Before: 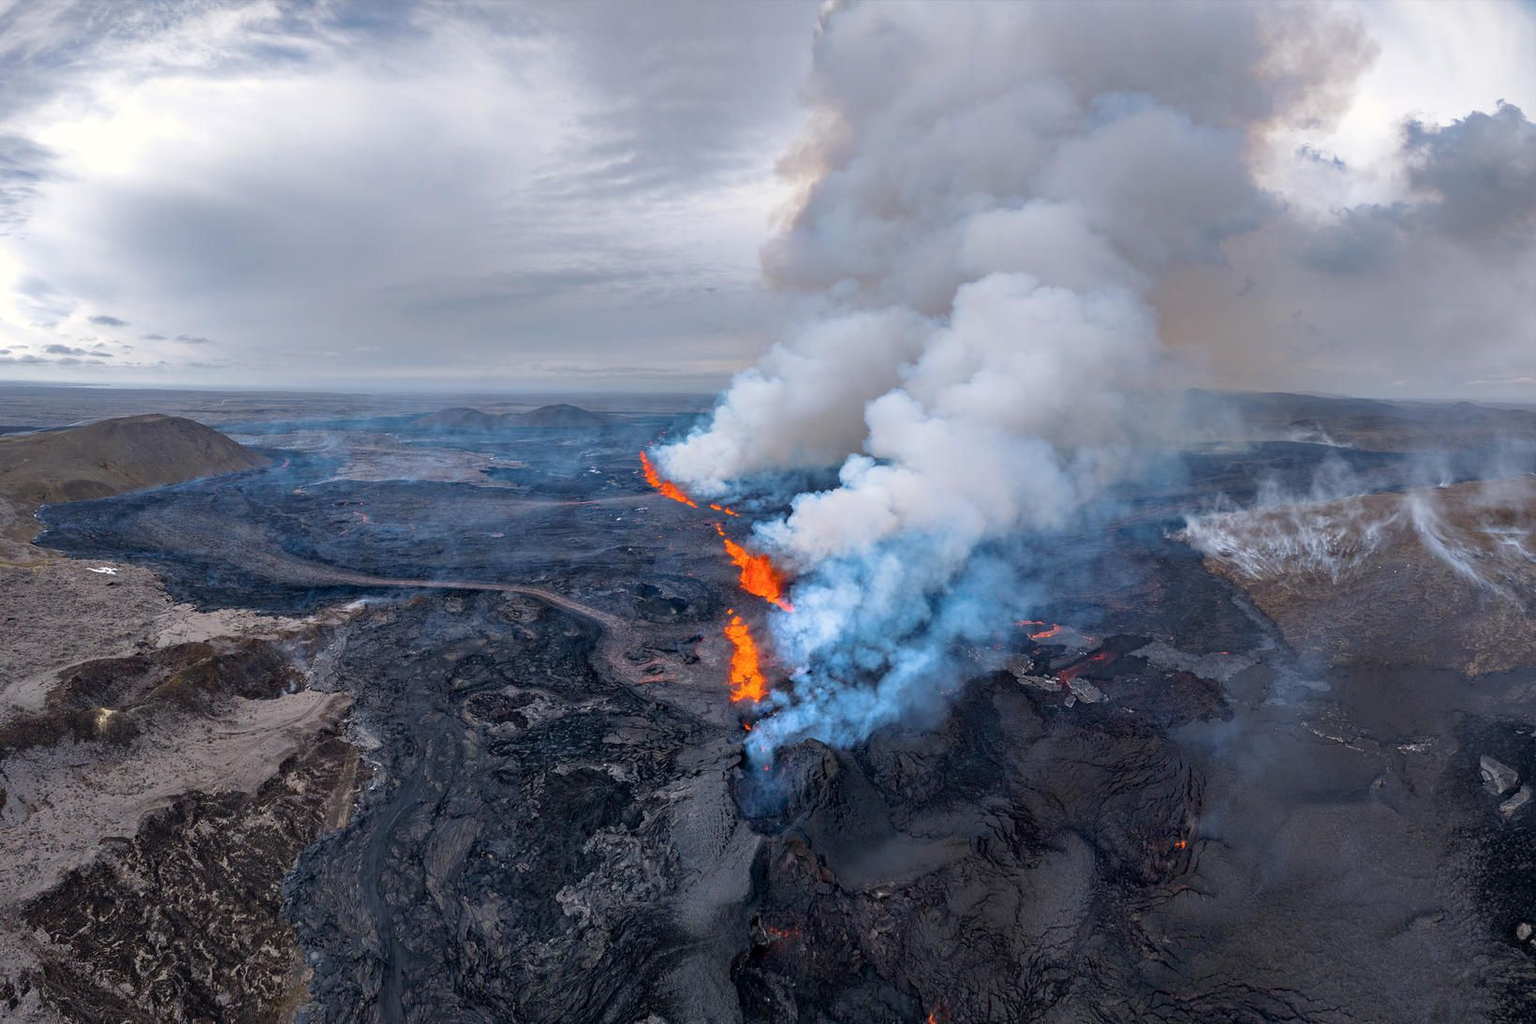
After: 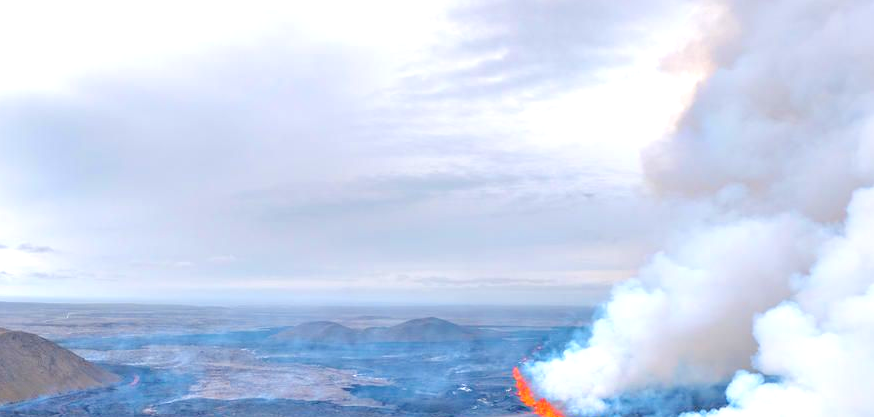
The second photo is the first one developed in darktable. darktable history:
tone equalizer: -8 EV 1.01 EV, -7 EV 1.03 EV, -6 EV 0.965 EV, -5 EV 1.01 EV, -4 EV 1.04 EV, -3 EV 0.733 EV, -2 EV 0.498 EV, -1 EV 0.253 EV, edges refinement/feathering 500, mask exposure compensation -1.57 EV, preserve details no
exposure: exposure 0.485 EV, compensate highlight preservation false
crop: left 10.368%, top 10.489%, right 36.323%, bottom 51.336%
color balance rgb: perceptual saturation grading › global saturation 0.13%, global vibrance 20%
